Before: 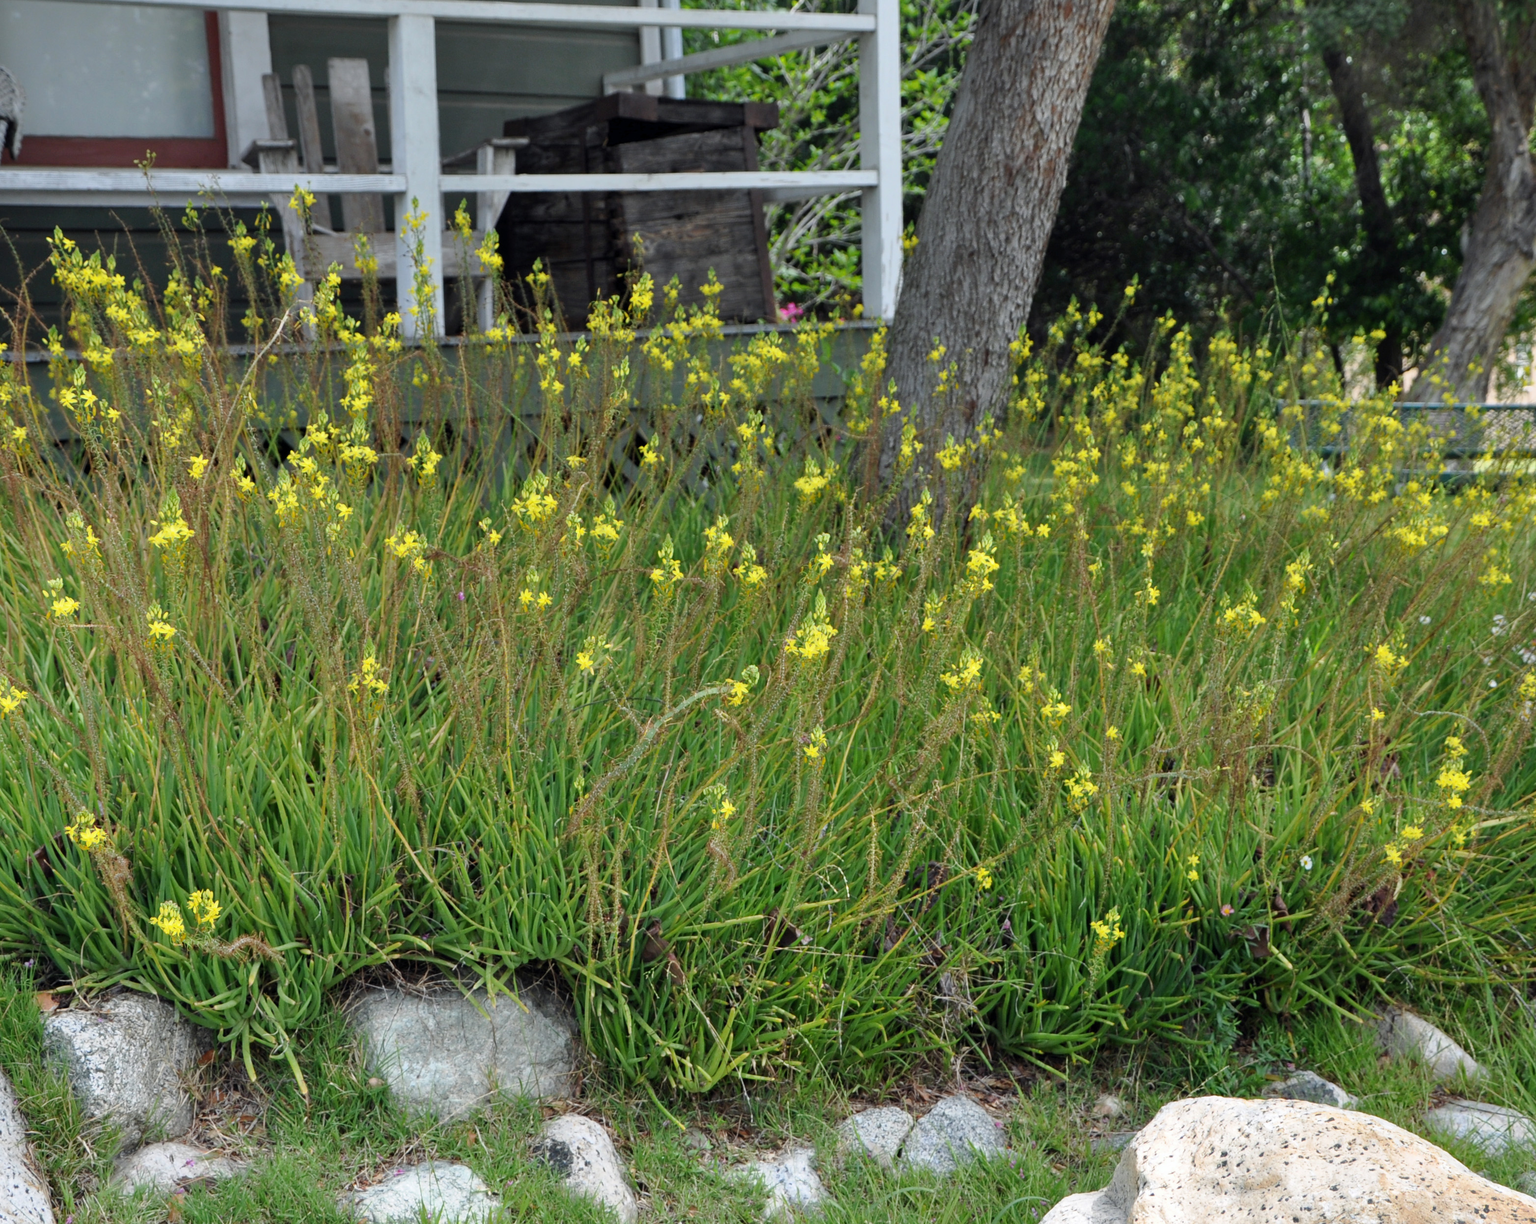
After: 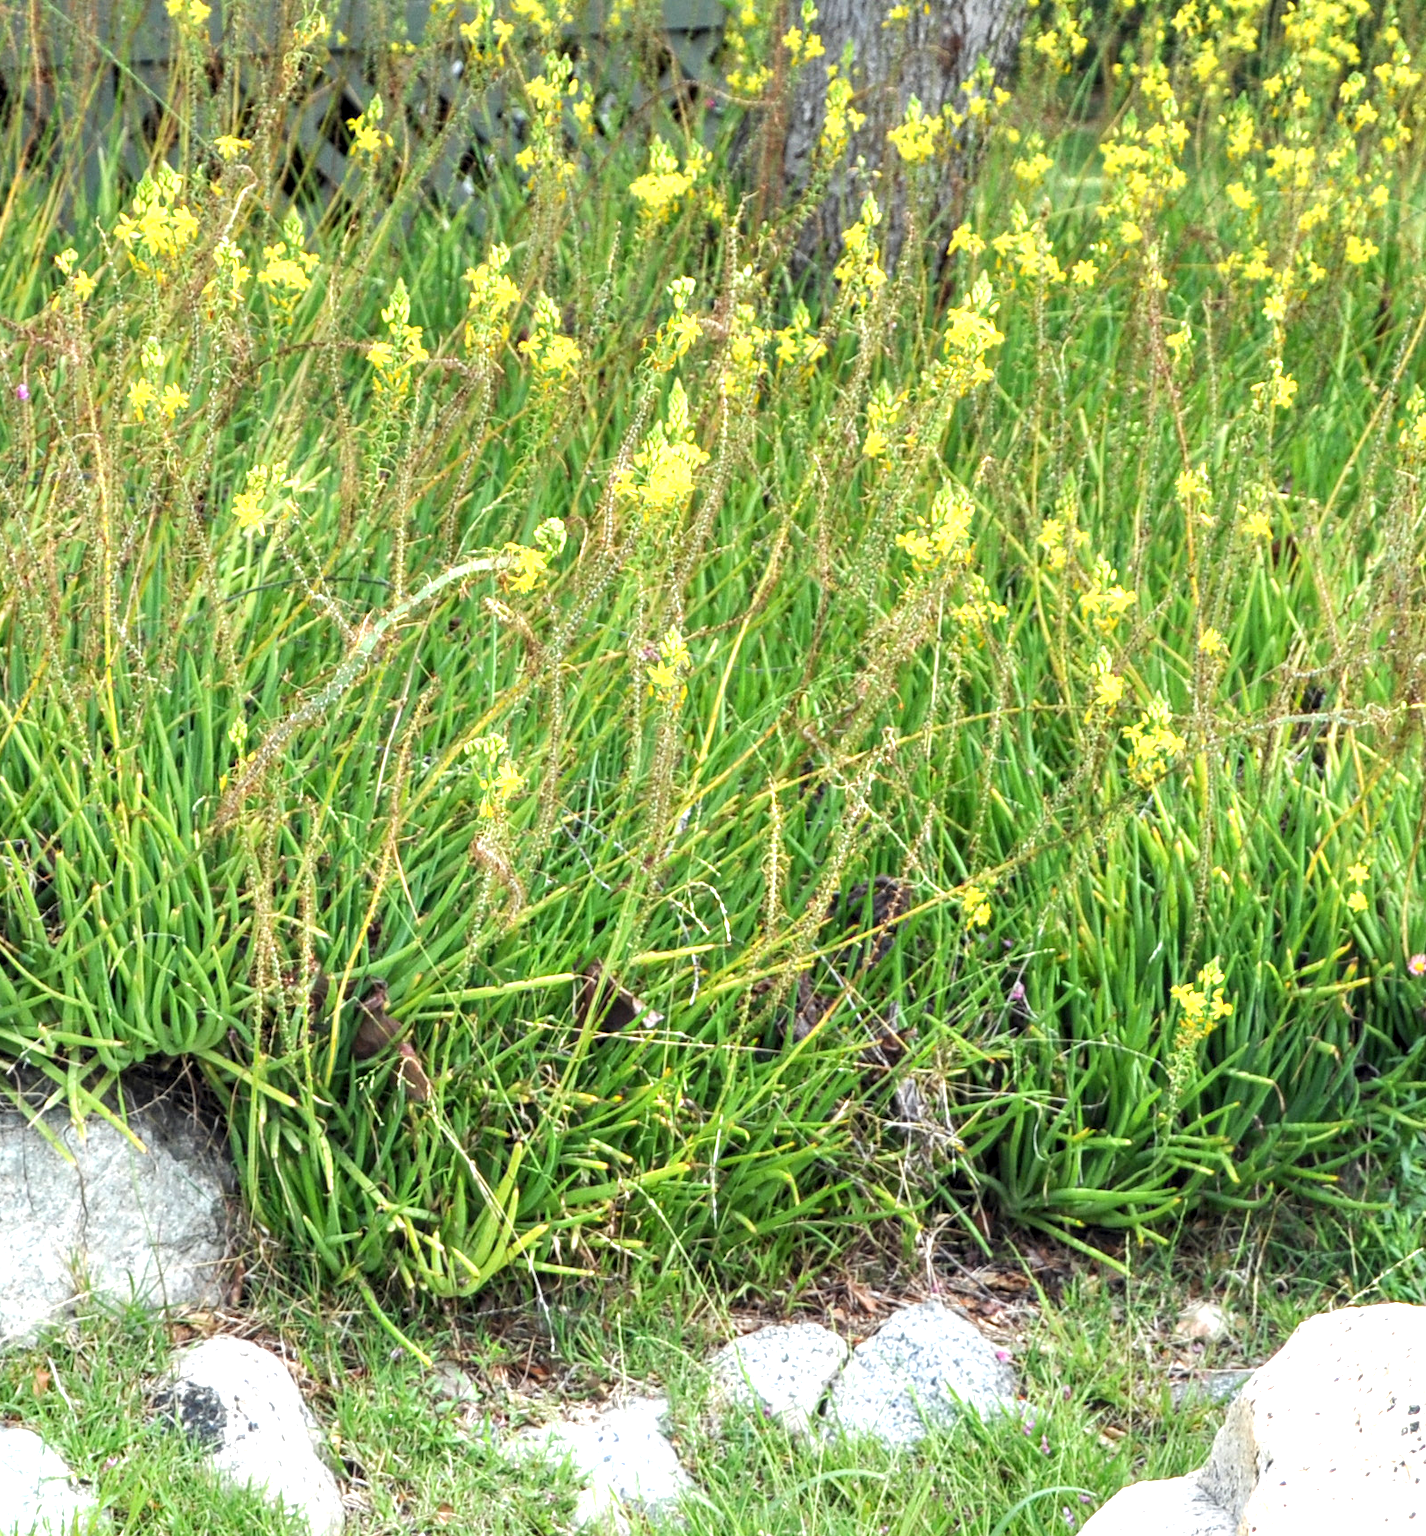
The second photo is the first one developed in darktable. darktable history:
local contrast: detail 130%
crop and rotate: left 29.237%, top 31.152%, right 19.807%
exposure: black level correction 0, exposure 1.2 EV, compensate exposure bias true, compensate highlight preservation false
